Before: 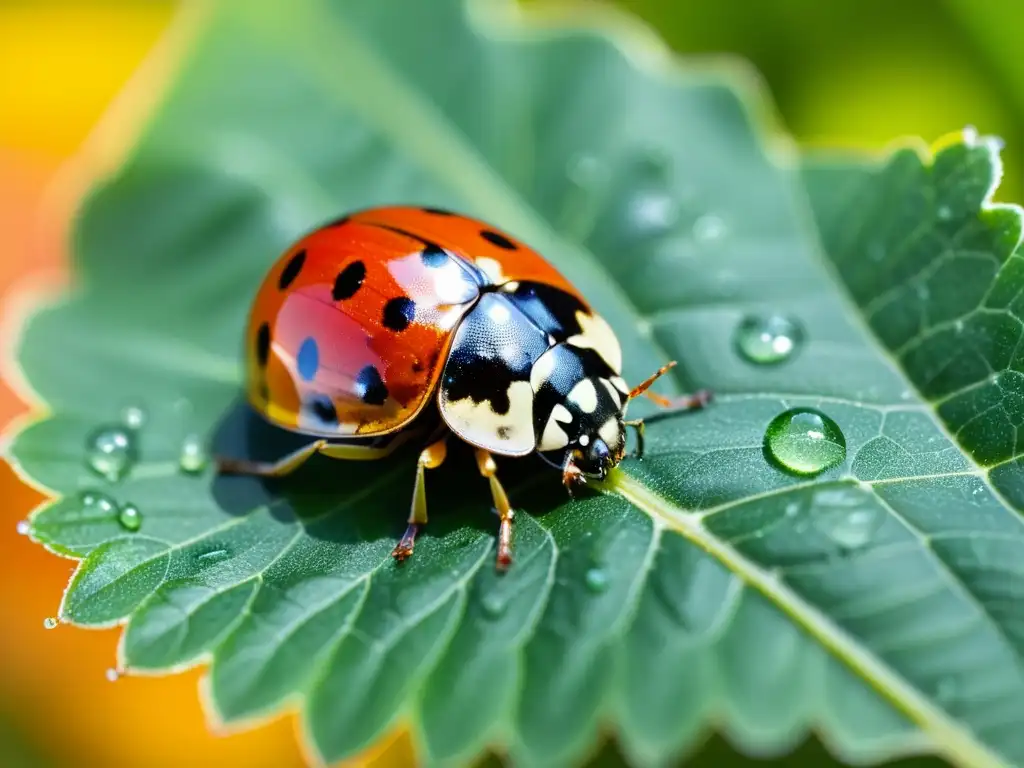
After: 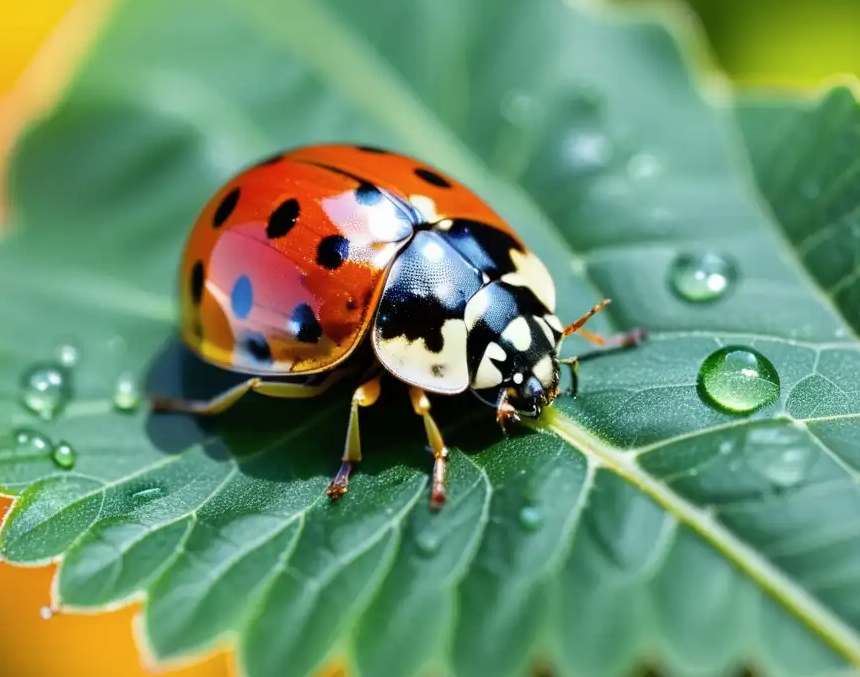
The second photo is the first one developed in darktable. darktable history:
shadows and highlights: radius 125.46, shadows 30.51, highlights -30.51, low approximation 0.01, soften with gaussian
contrast brightness saturation: contrast 0.01, saturation -0.05
crop: left 6.446%, top 8.188%, right 9.538%, bottom 3.548%
